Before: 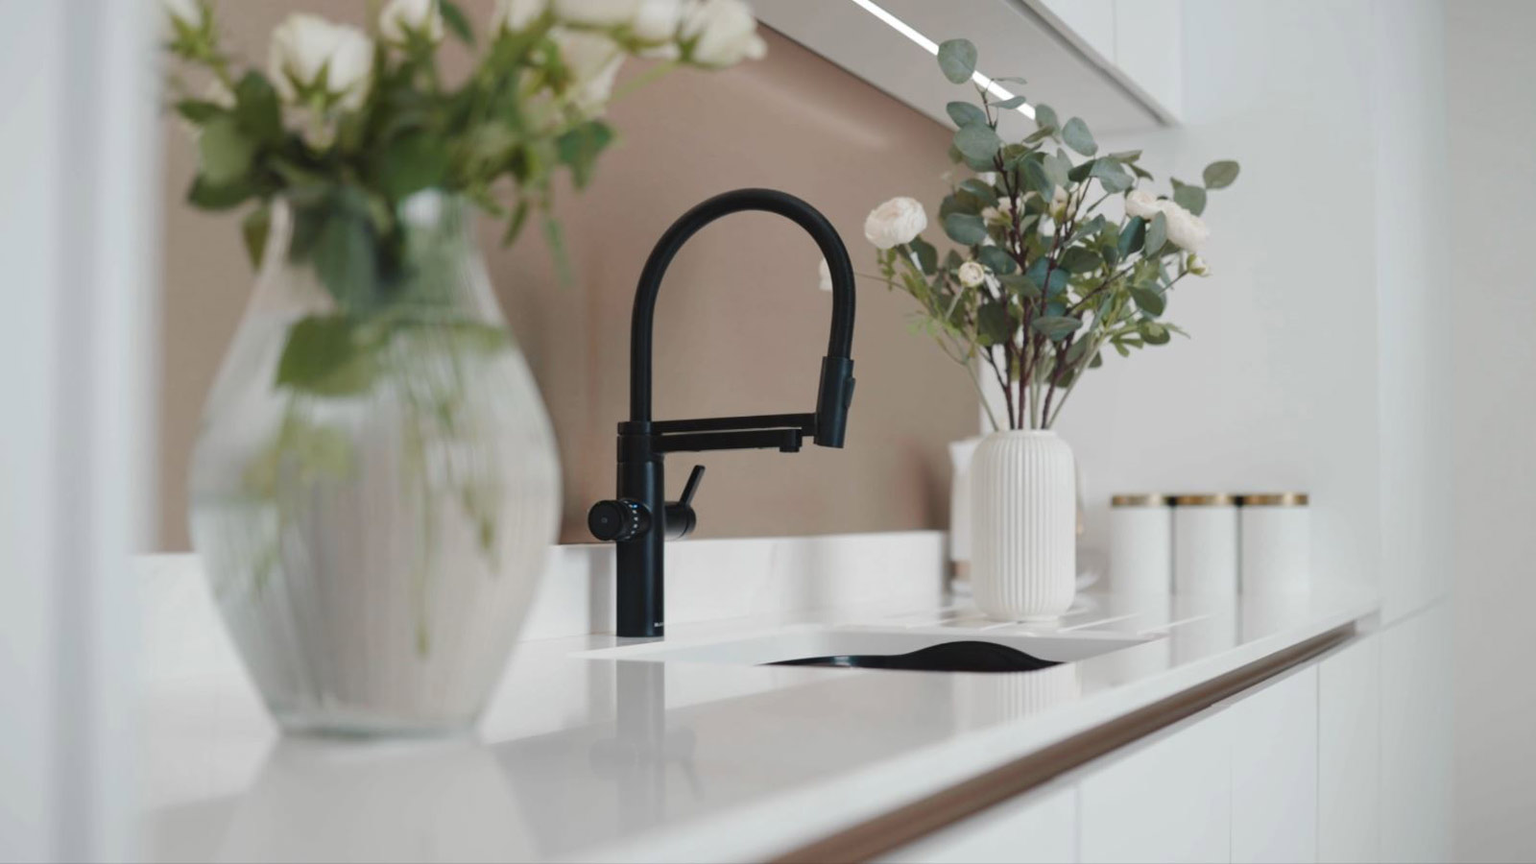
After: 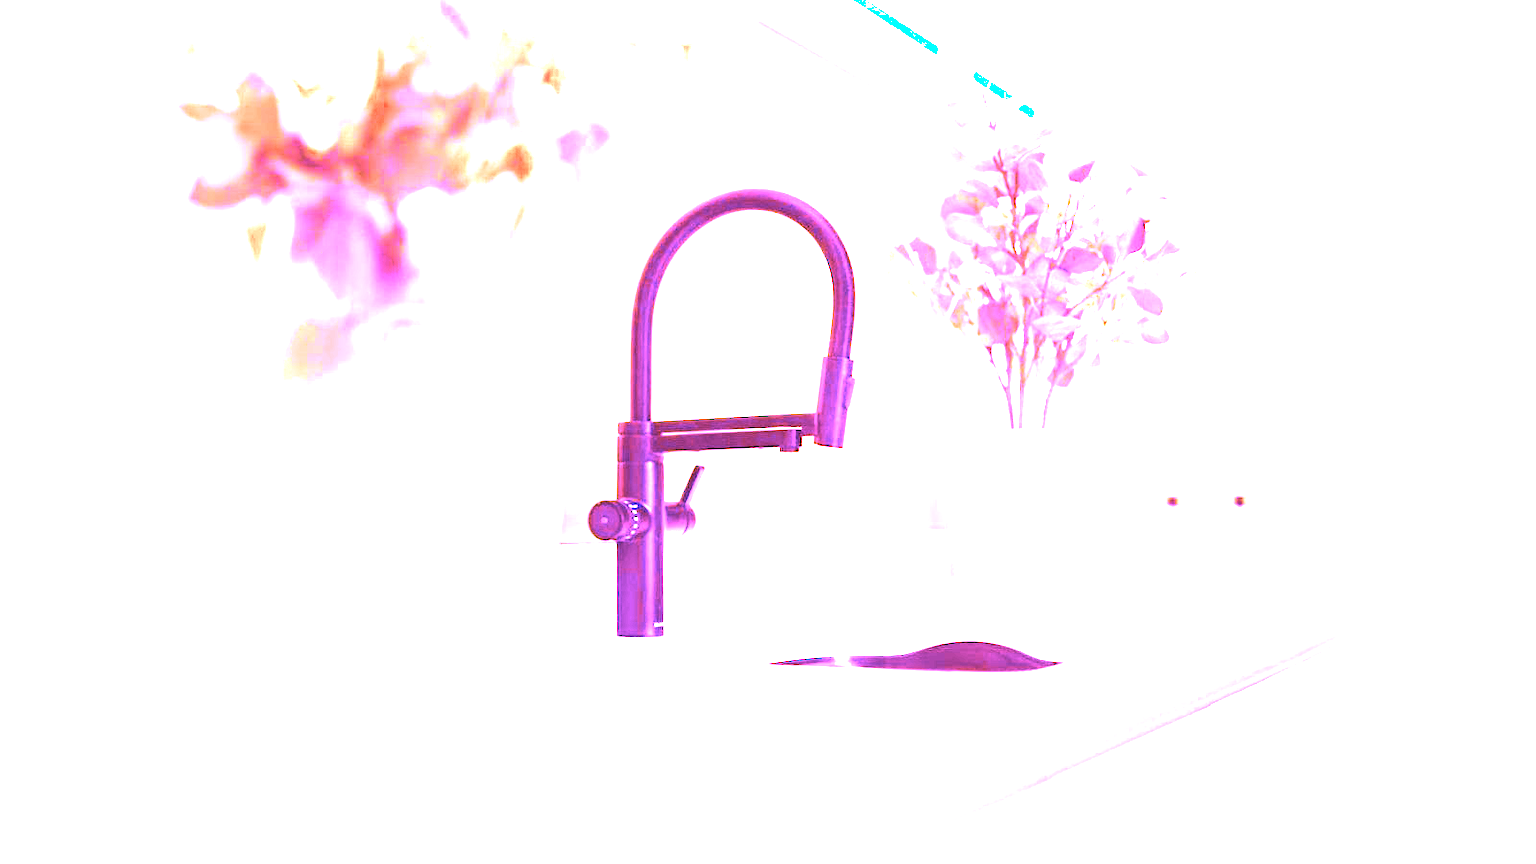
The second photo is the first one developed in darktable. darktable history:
white balance: red 8, blue 8
color zones: curves: ch0 [(0, 0.5) (0.125, 0.4) (0.25, 0.5) (0.375, 0.4) (0.5, 0.4) (0.625, 0.35) (0.75, 0.35) (0.875, 0.5)]; ch1 [(0, 0.35) (0.125, 0.45) (0.25, 0.35) (0.375, 0.35) (0.5, 0.35) (0.625, 0.35) (0.75, 0.45) (0.875, 0.35)]; ch2 [(0, 0.6) (0.125, 0.5) (0.25, 0.5) (0.375, 0.6) (0.5, 0.6) (0.625, 0.5) (0.75, 0.5) (0.875, 0.5)]
